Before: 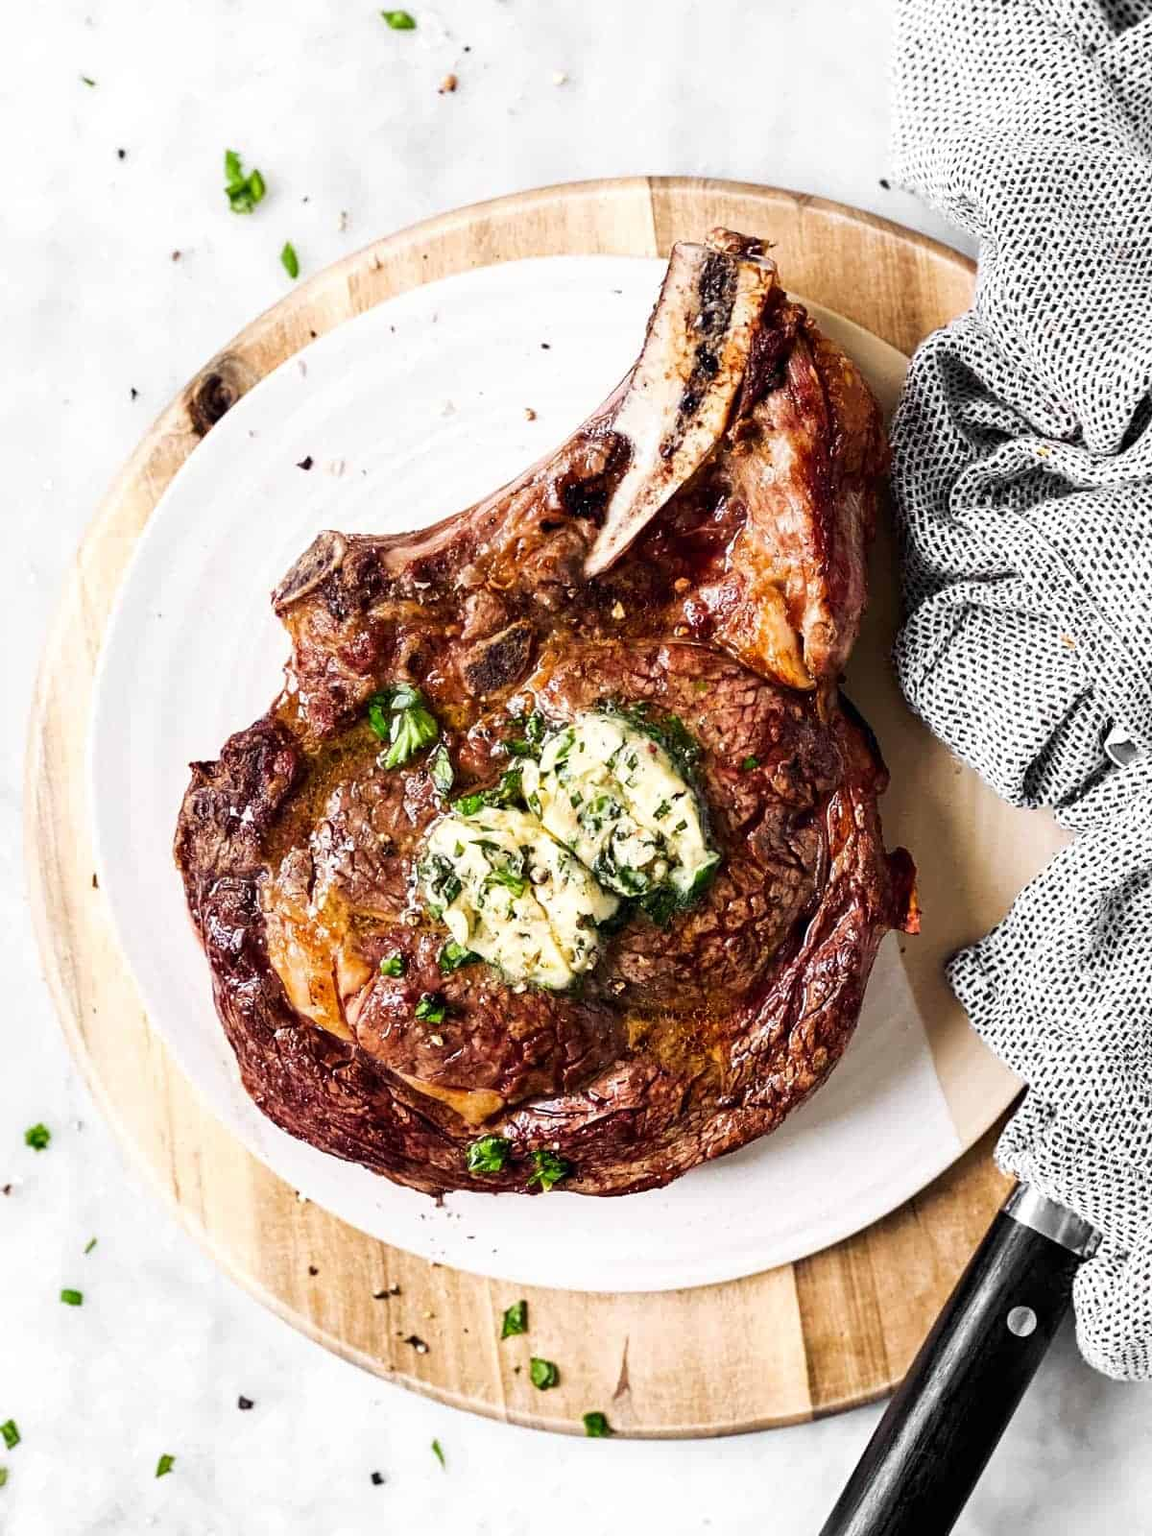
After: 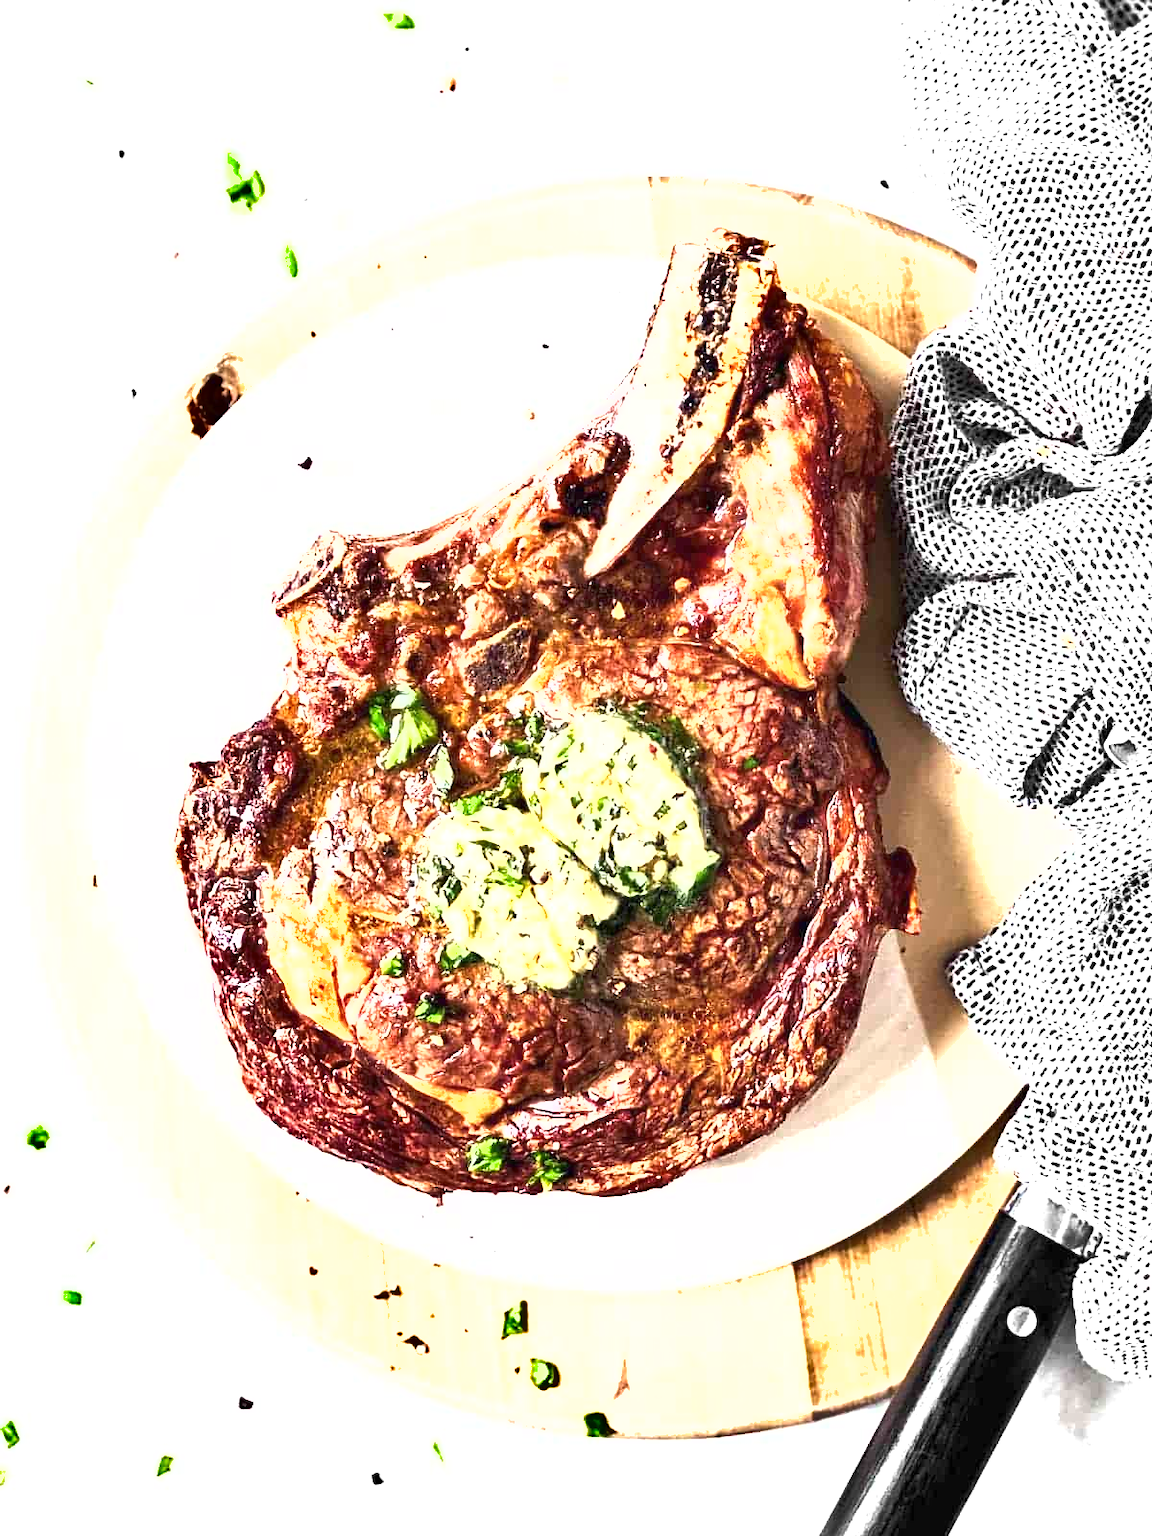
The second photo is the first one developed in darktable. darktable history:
color zones: curves: ch0 [(0, 0.5) (0.143, 0.52) (0.286, 0.5) (0.429, 0.5) (0.571, 0.5) (0.714, 0.5) (0.857, 0.5) (1, 0.5)]; ch1 [(0, 0.489) (0.155, 0.45) (0.286, 0.466) (0.429, 0.5) (0.571, 0.5) (0.714, 0.5) (0.857, 0.5) (1, 0.489)]
shadows and highlights: shadows 11.41, white point adjustment 1.34, soften with gaussian
exposure: black level correction 0, exposure 1.613 EV, compensate exposure bias true, compensate highlight preservation false
